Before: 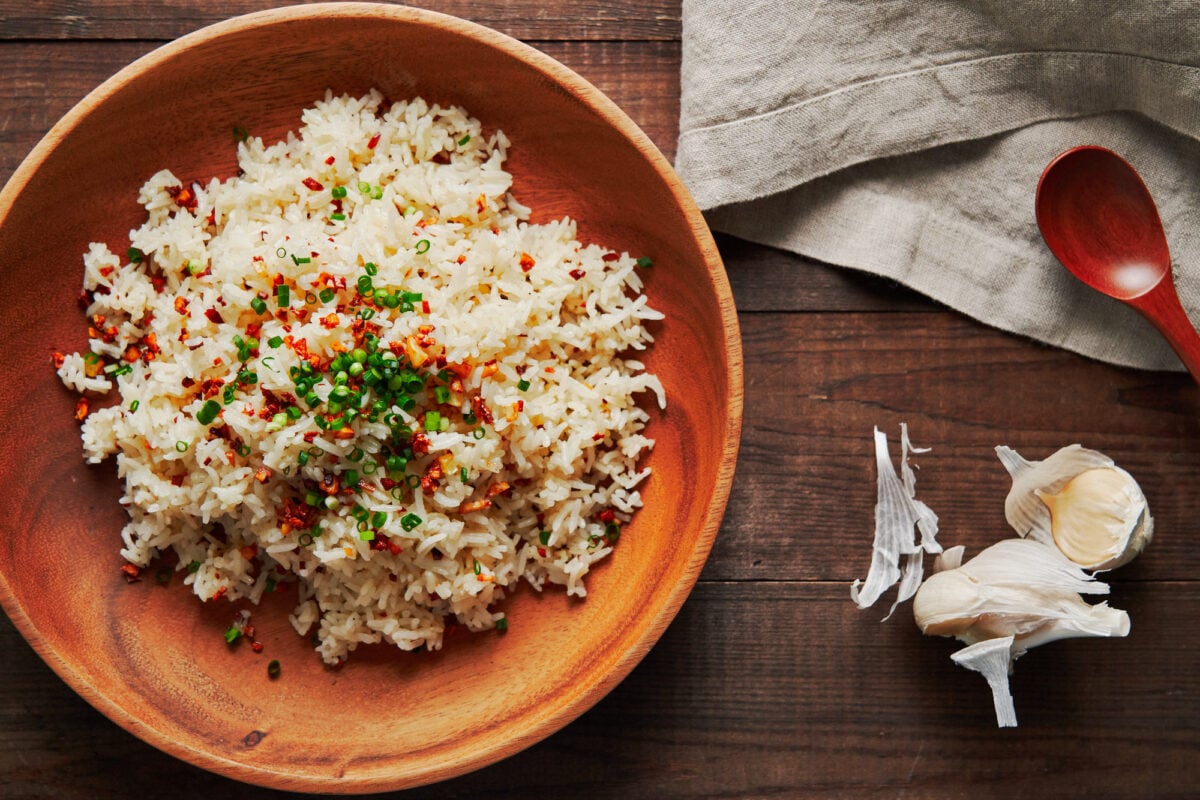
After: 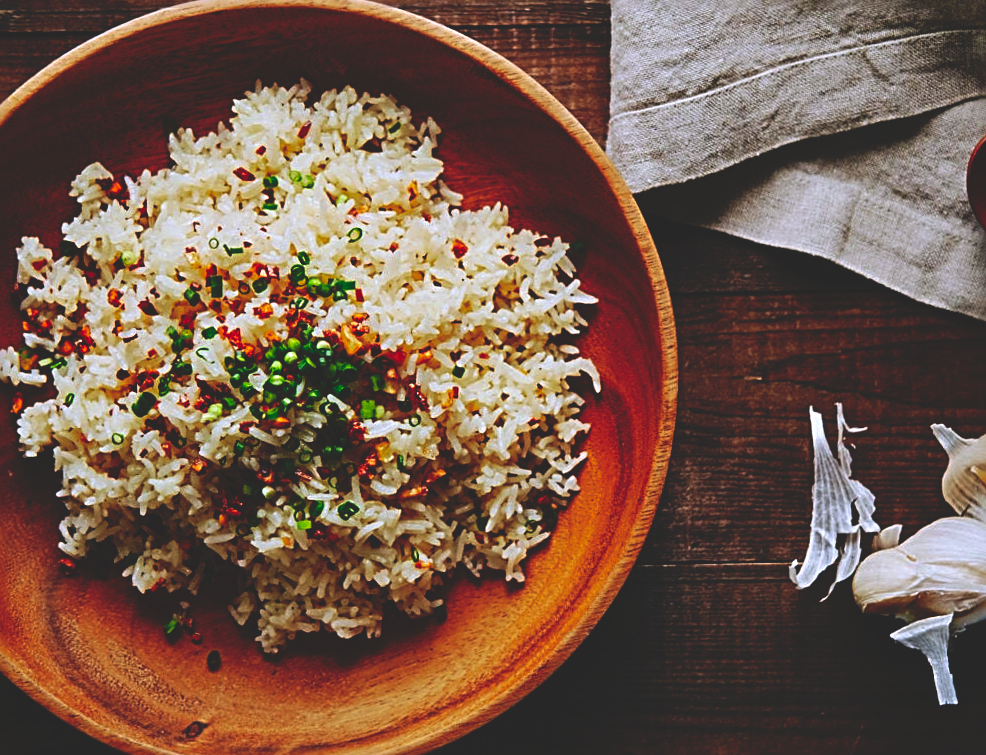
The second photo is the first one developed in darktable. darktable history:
base curve: curves: ch0 [(0, 0.02) (0.083, 0.036) (1, 1)], preserve colors none
velvia: on, module defaults
rgb curve: curves: ch2 [(0, 0) (0.567, 0.512) (1, 1)], mode RGB, independent channels
crop and rotate: angle 1°, left 4.281%, top 0.642%, right 11.383%, bottom 2.486%
sharpen: radius 2.817, amount 0.715
white balance: red 0.967, blue 1.119, emerald 0.756
